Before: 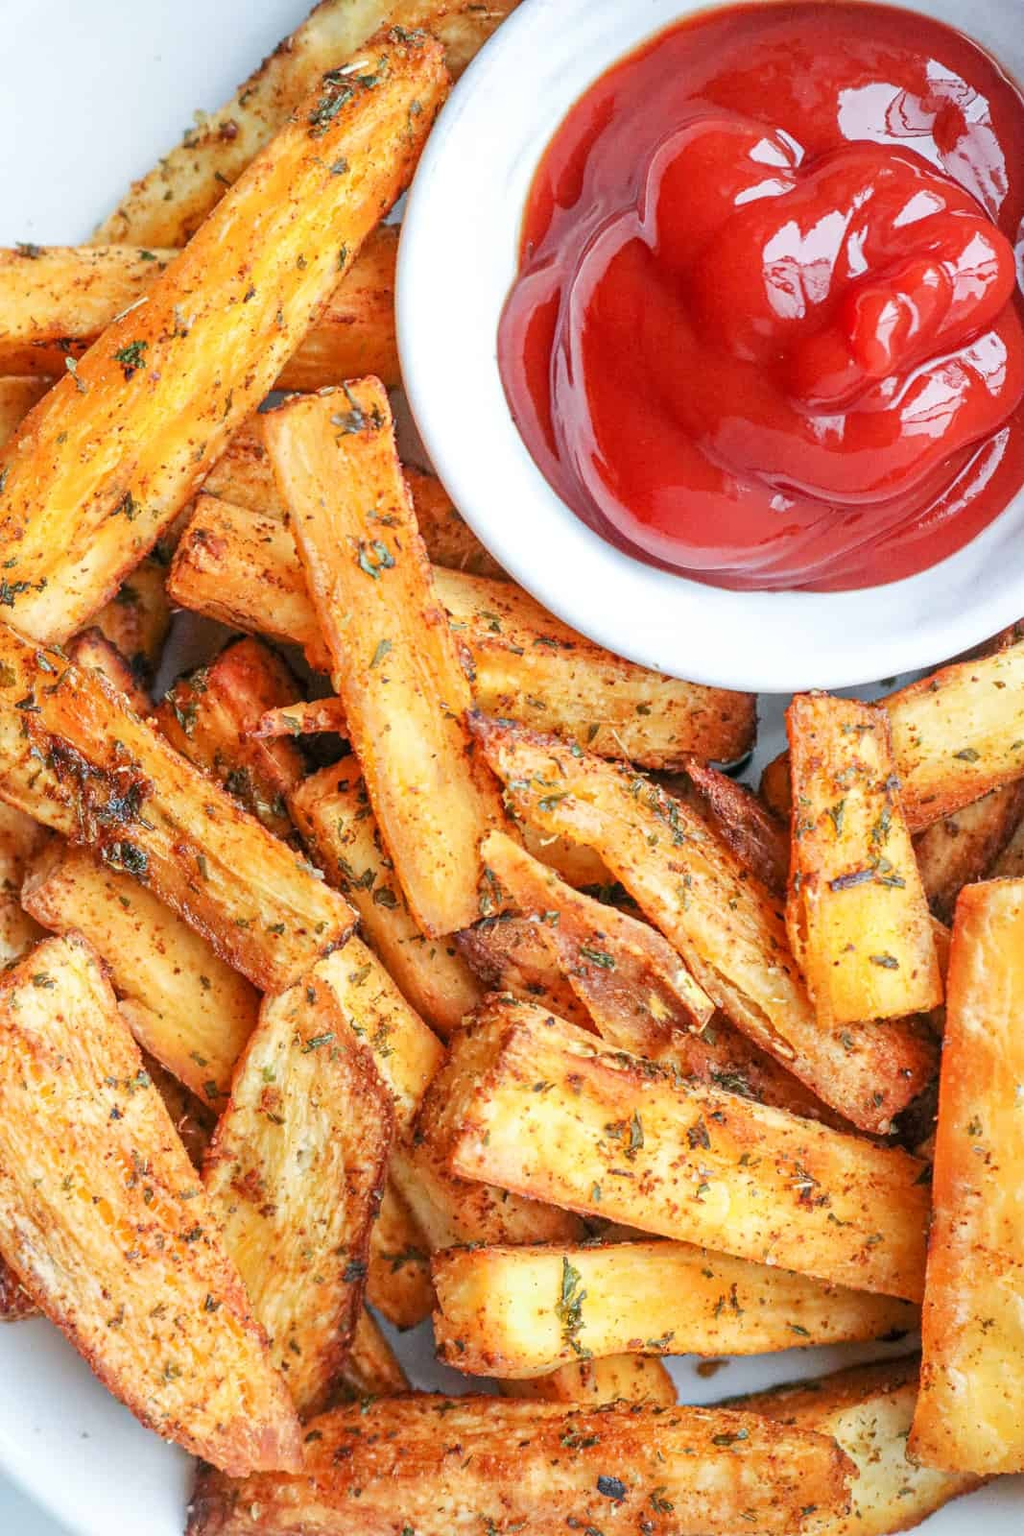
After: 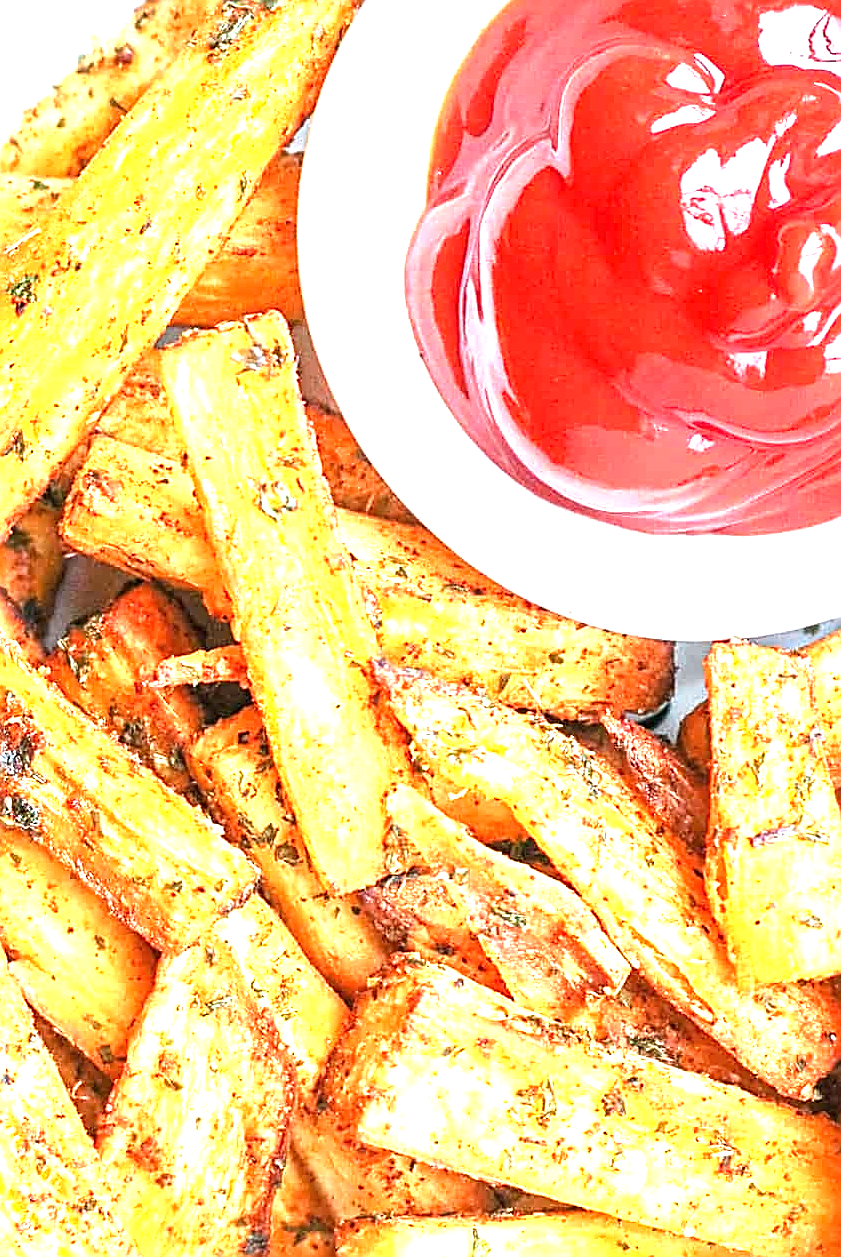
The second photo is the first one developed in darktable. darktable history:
exposure: black level correction 0, exposure 1.679 EV, compensate exposure bias true, compensate highlight preservation false
crop and rotate: left 10.69%, top 5.089%, right 10.434%, bottom 16.332%
sharpen: amount 0.986
